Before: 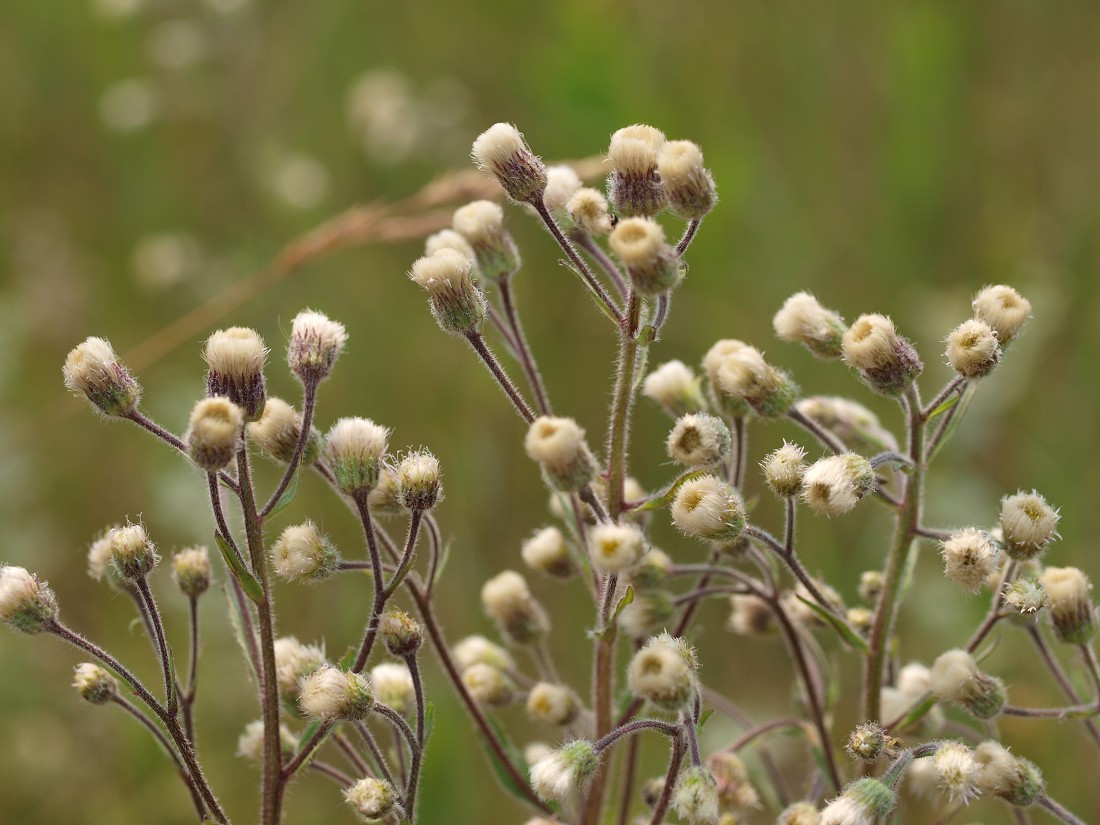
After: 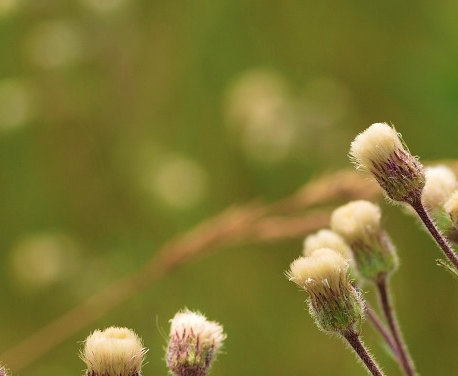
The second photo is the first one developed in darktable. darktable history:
crop and rotate: left 11.151%, top 0.055%, right 47.206%, bottom 54.353%
velvia: strength 73.98%
